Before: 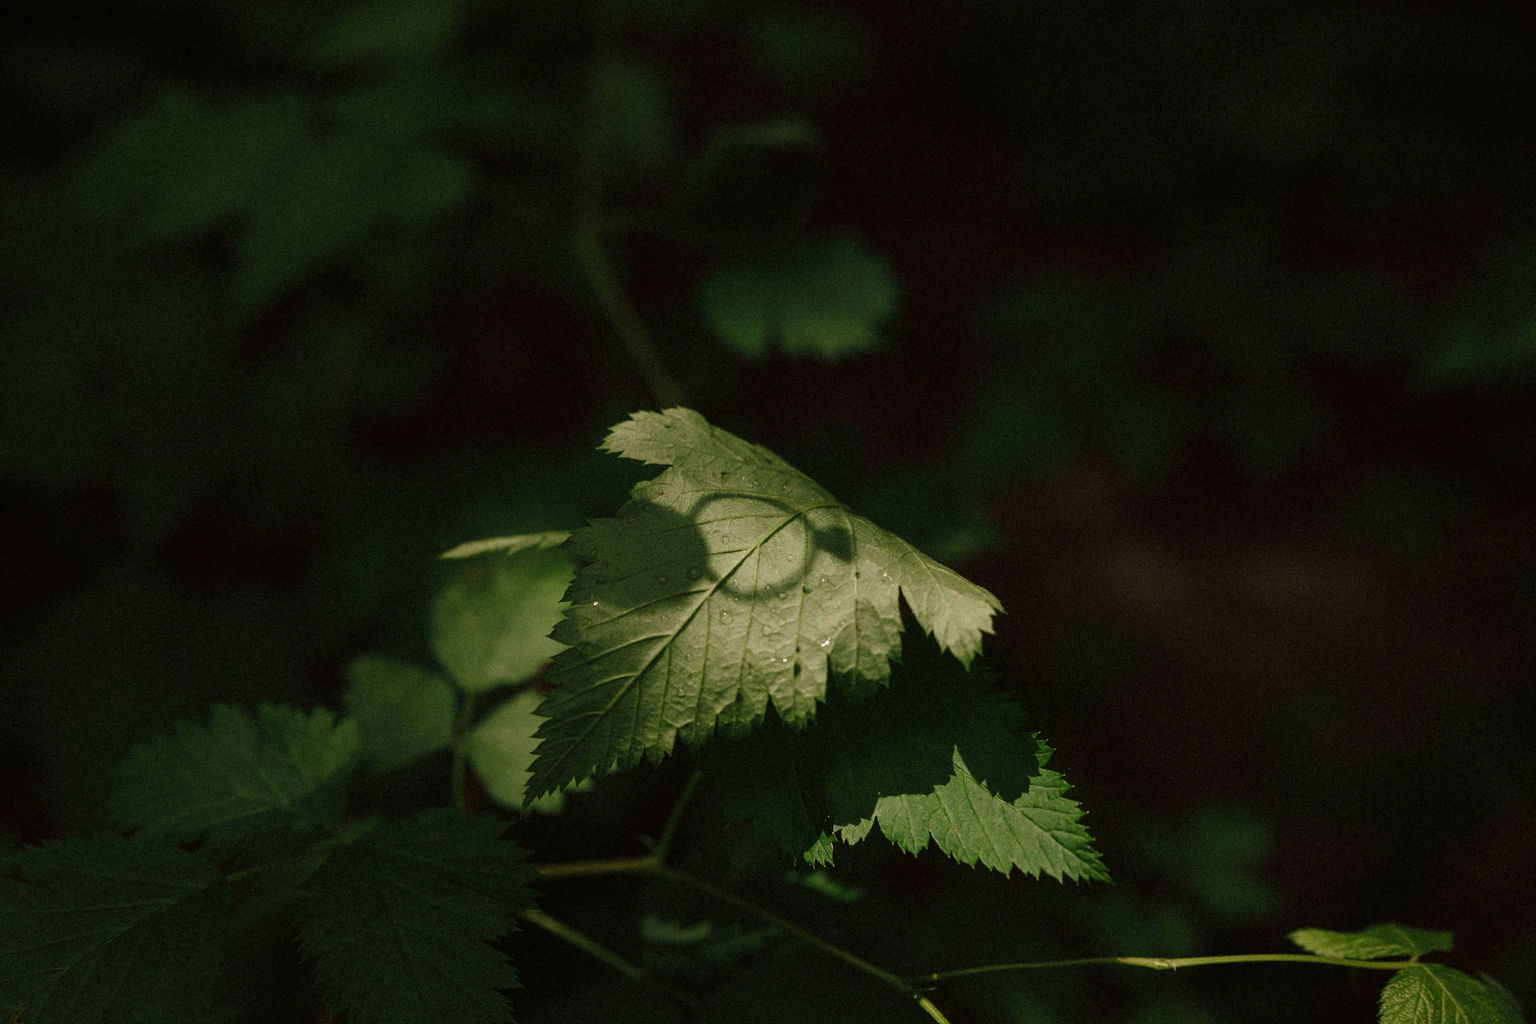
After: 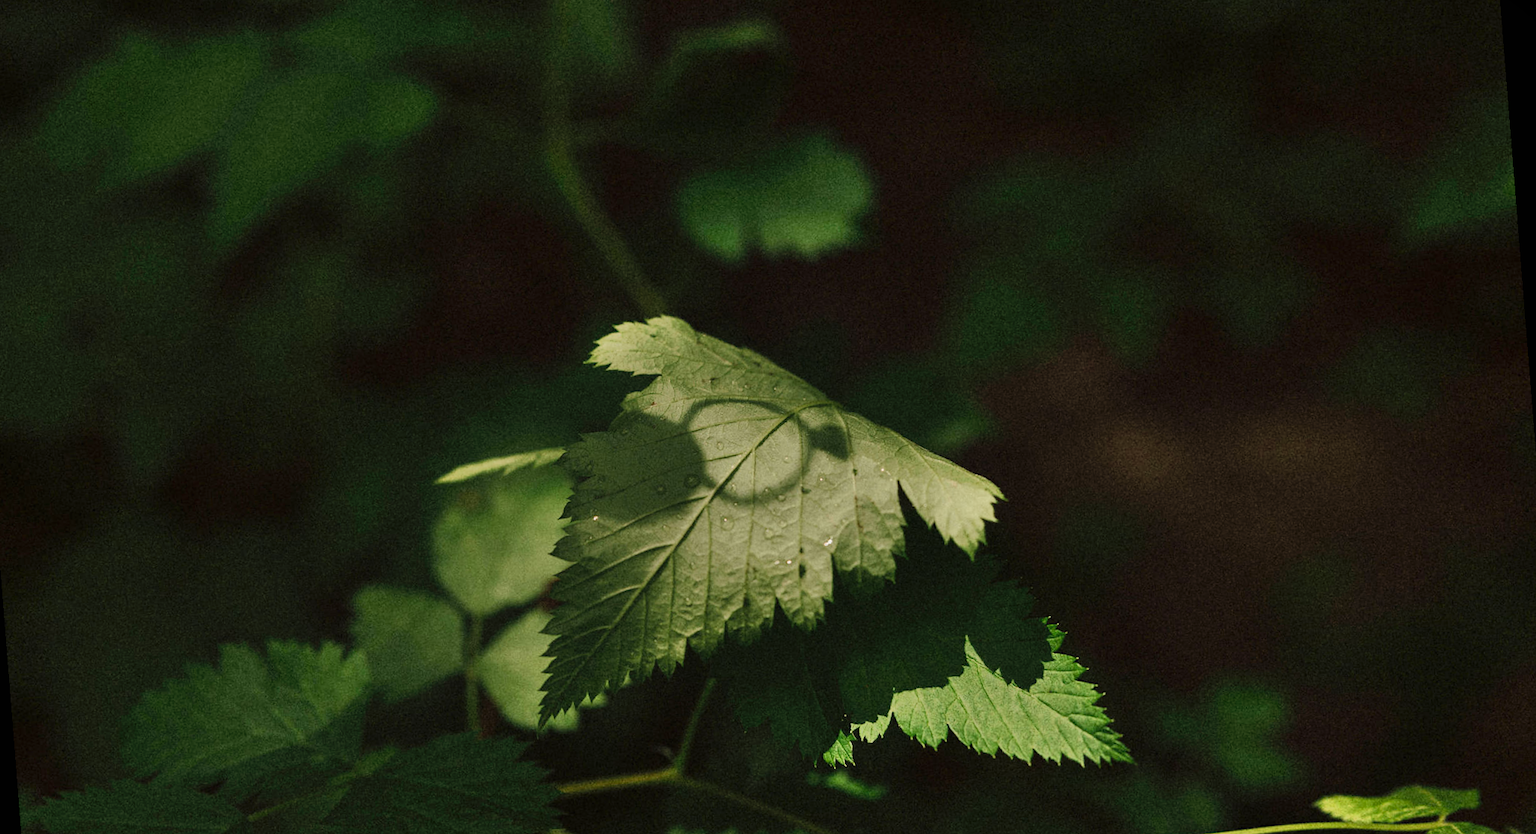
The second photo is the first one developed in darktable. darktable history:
crop and rotate: left 2.991%, top 13.302%, right 1.981%, bottom 12.636%
local contrast: mode bilateral grid, contrast 100, coarseness 100, detail 91%, midtone range 0.2
rotate and perspective: rotation -4.2°, shear 0.006, automatic cropping off
shadows and highlights: low approximation 0.01, soften with gaussian
